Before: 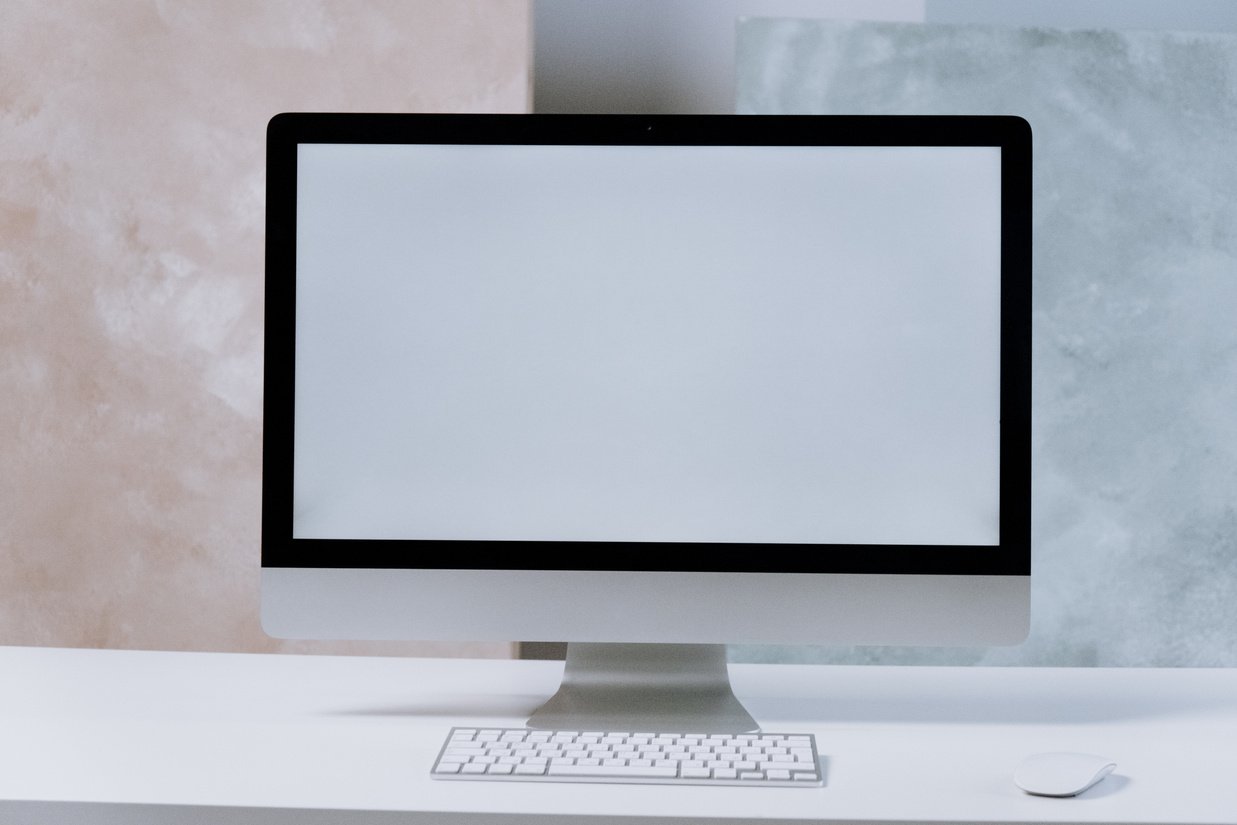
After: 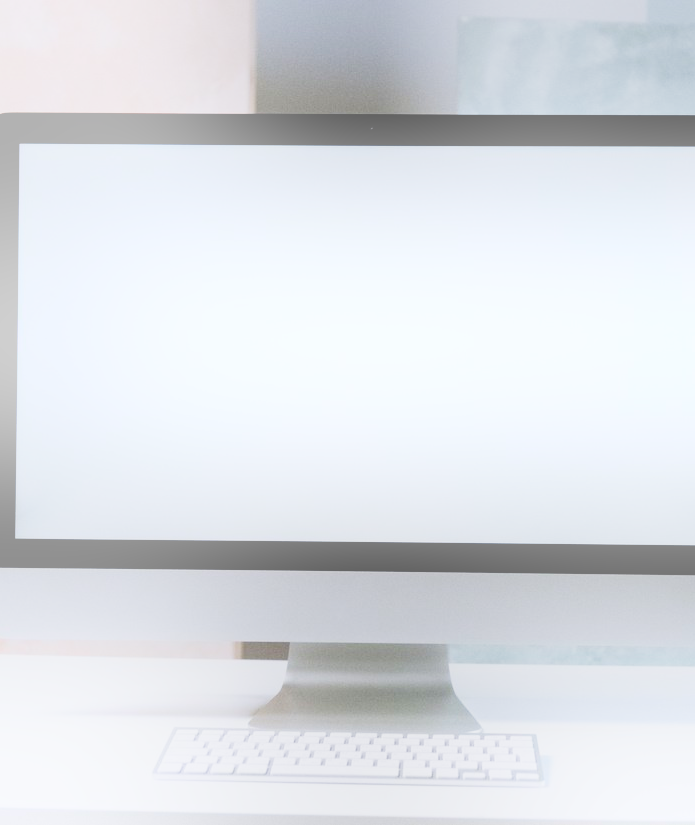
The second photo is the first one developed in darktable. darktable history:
sigmoid: contrast 1.69, skew -0.23, preserve hue 0%, red attenuation 0.1, red rotation 0.035, green attenuation 0.1, green rotation -0.017, blue attenuation 0.15, blue rotation -0.052, base primaries Rec2020
bloom: on, module defaults
crop and rotate: left 22.516%, right 21.234%
